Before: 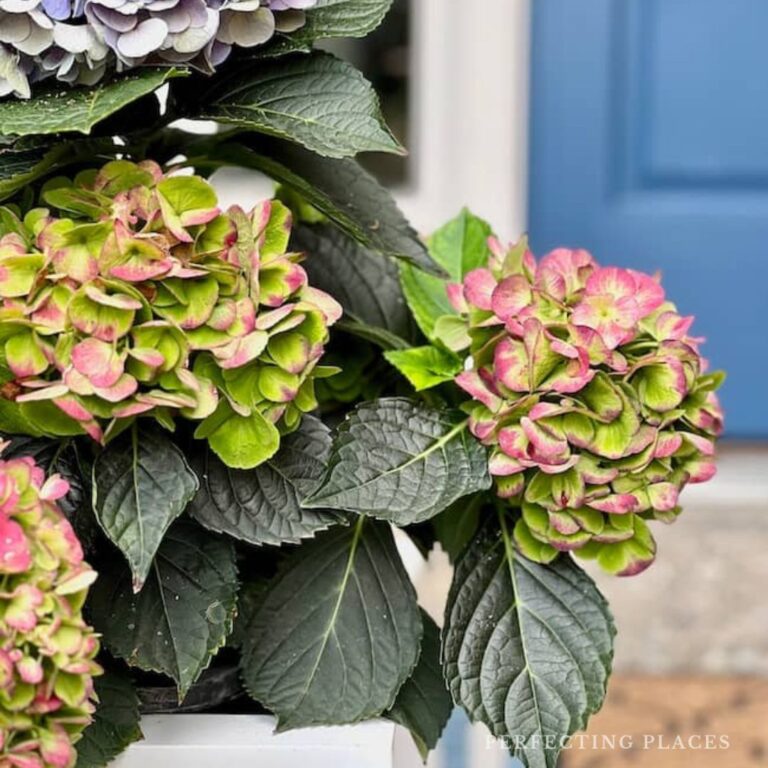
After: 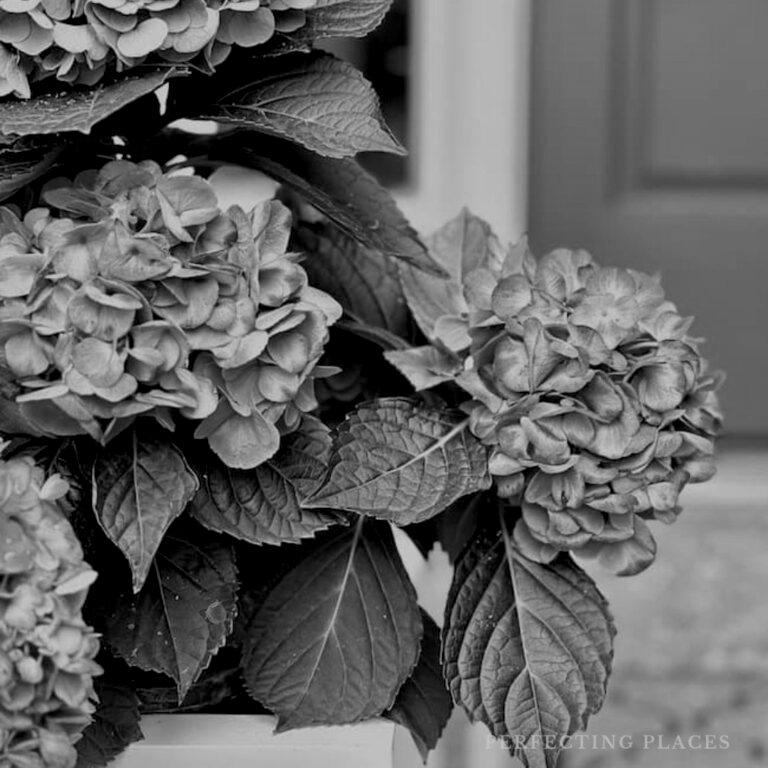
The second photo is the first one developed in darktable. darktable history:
monochrome: a 32, b 64, size 2.3
exposure: black level correction 0.009, exposure -0.637 EV, compensate highlight preservation false
white balance: emerald 1
